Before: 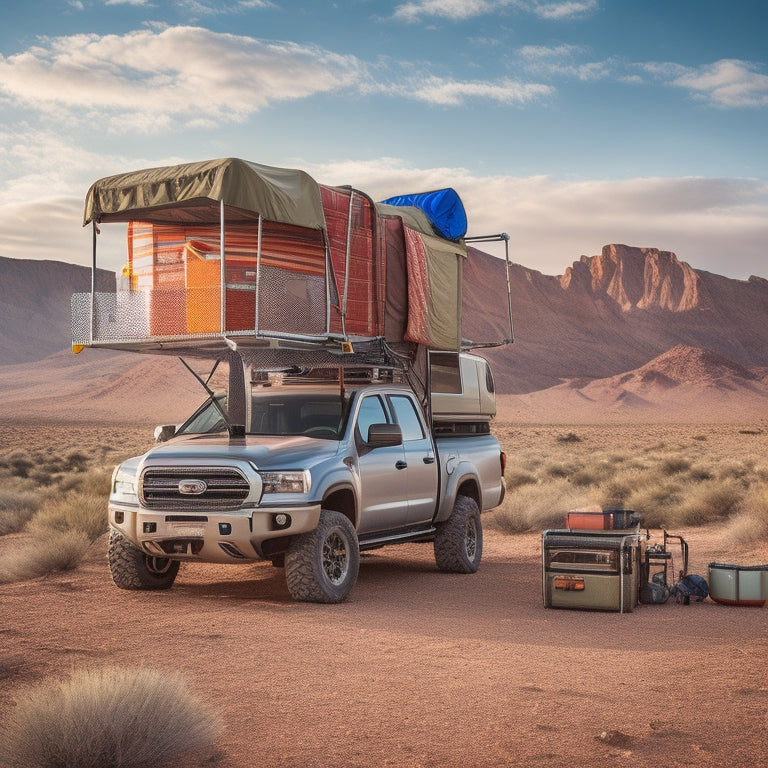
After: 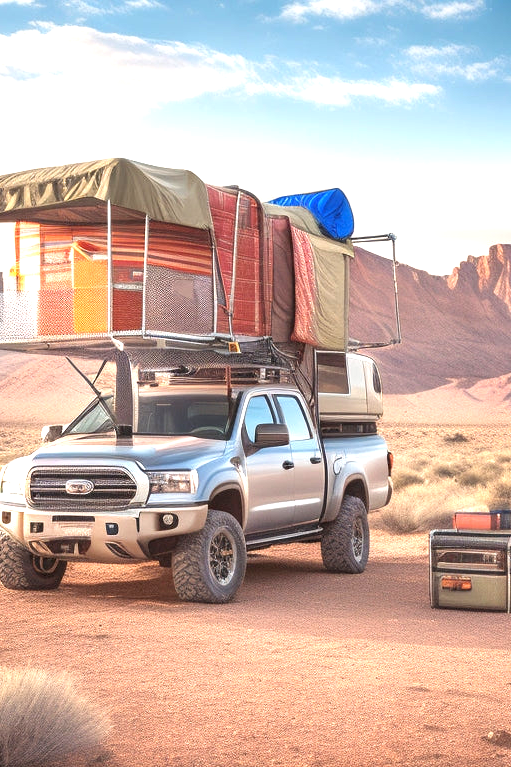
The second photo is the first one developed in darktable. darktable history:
exposure: black level correction 0, exposure 1.192 EV, compensate exposure bias true, compensate highlight preservation false
crop and rotate: left 14.82%, right 18.556%
